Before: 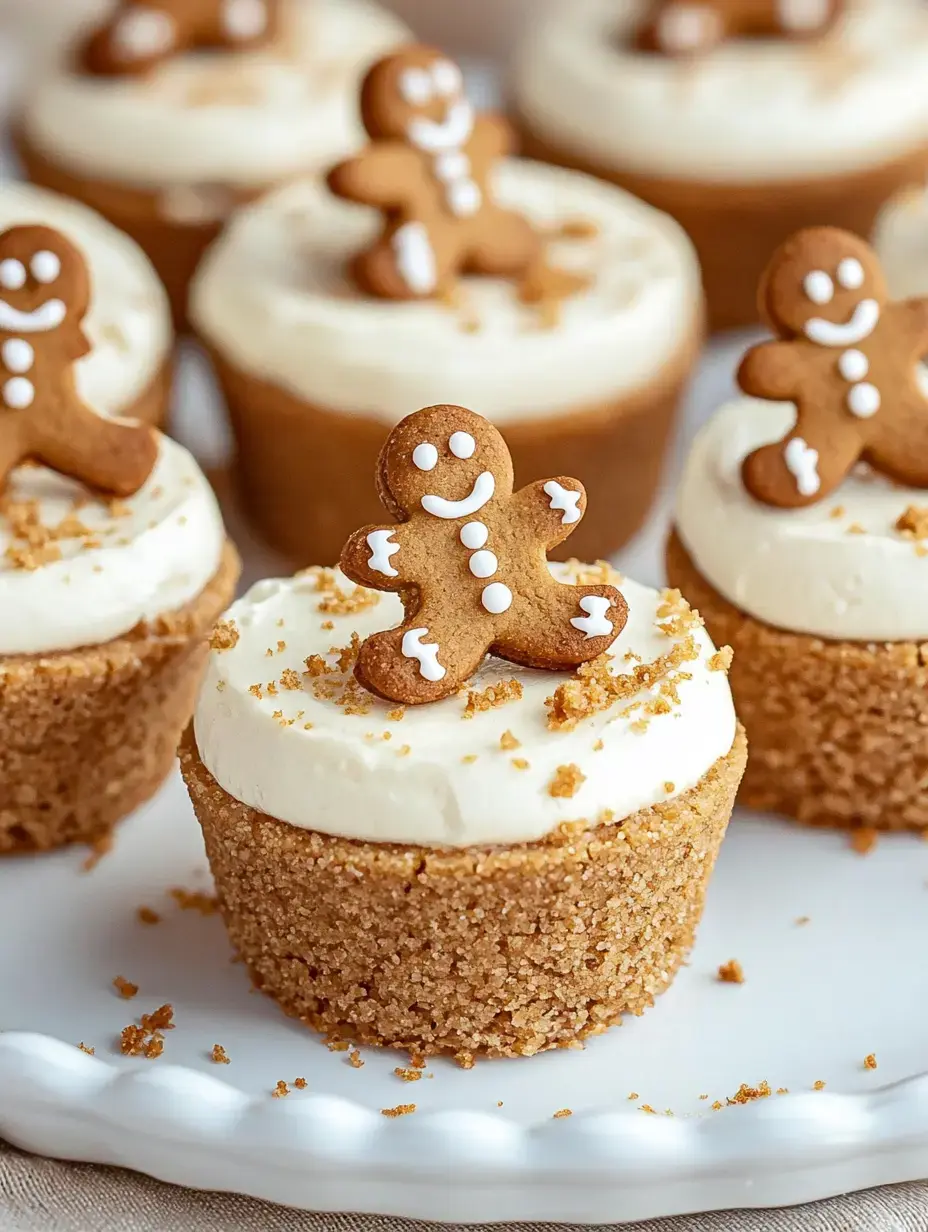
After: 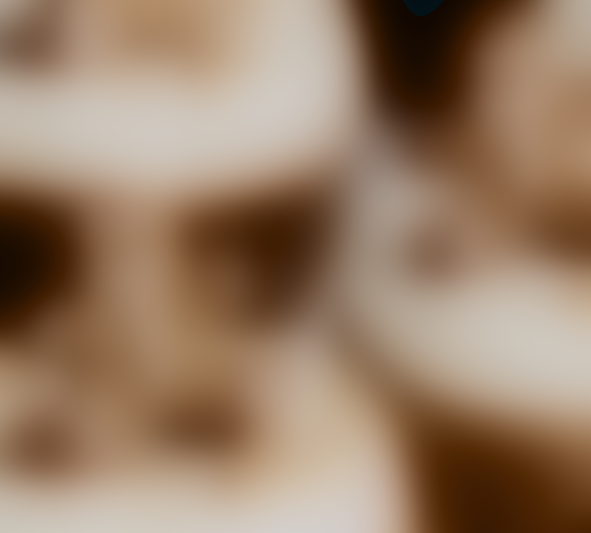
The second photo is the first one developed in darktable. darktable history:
lowpass: radius 31.92, contrast 1.72, brightness -0.98, saturation 0.94
color zones: curves: ch0 [(0, 0.5) (0.125, 0.4) (0.25, 0.5) (0.375, 0.4) (0.5, 0.4) (0.625, 0.35) (0.75, 0.35) (0.875, 0.5)]; ch1 [(0, 0.35) (0.125, 0.45) (0.25, 0.35) (0.375, 0.35) (0.5, 0.35) (0.625, 0.35) (0.75, 0.45) (0.875, 0.35)]; ch2 [(0, 0.6) (0.125, 0.5) (0.25, 0.5) (0.375, 0.6) (0.5, 0.6) (0.625, 0.5) (0.75, 0.5) (0.875, 0.5)]
white balance: red 1.004, blue 1.024
contrast equalizer: octaves 7, y [[0.6 ×6], [0.55 ×6], [0 ×6], [0 ×6], [0 ×6]], mix 0.2
filmic rgb: black relative exposure -7.65 EV, white relative exposure 4.56 EV, hardness 3.61, color science v6 (2022)
crop: left 36.005%, top 18.293%, right 0.31%, bottom 38.444%
sharpen: radius 4.883
tone equalizer: on, module defaults
